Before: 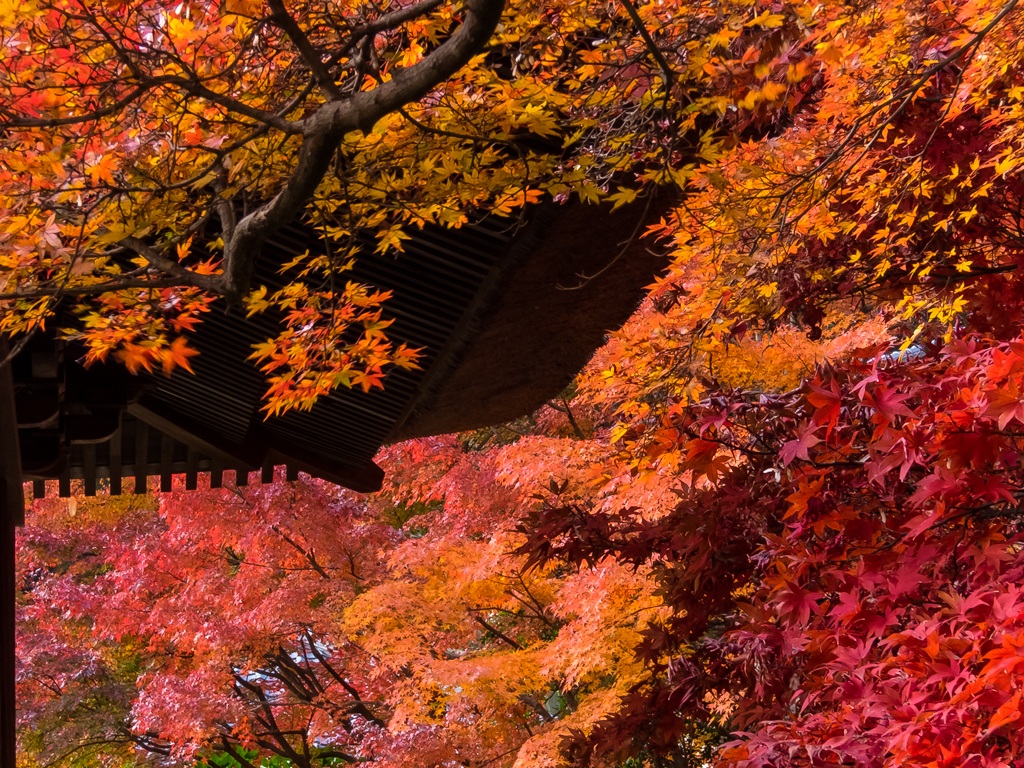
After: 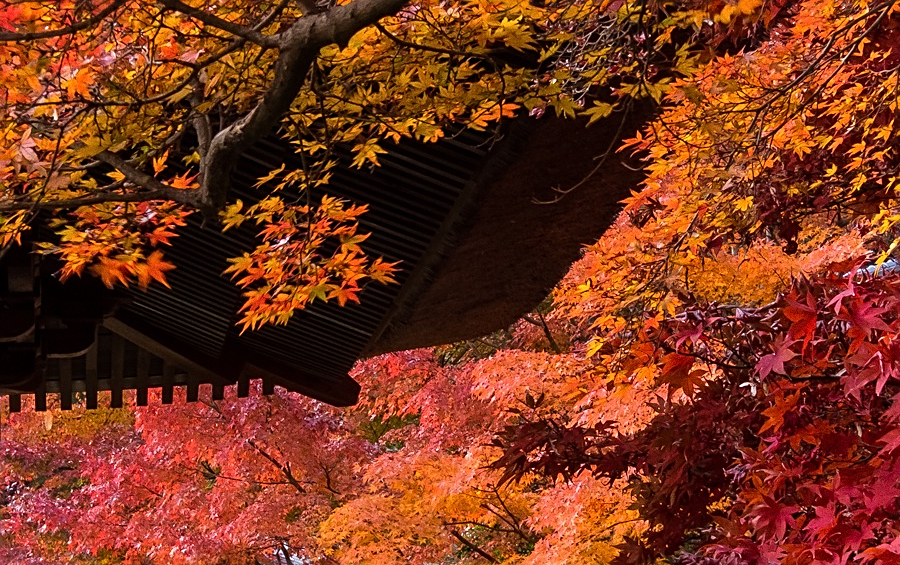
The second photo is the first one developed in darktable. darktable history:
grain: on, module defaults
sharpen: on, module defaults
crop and rotate: left 2.425%, top 11.305%, right 9.6%, bottom 15.08%
